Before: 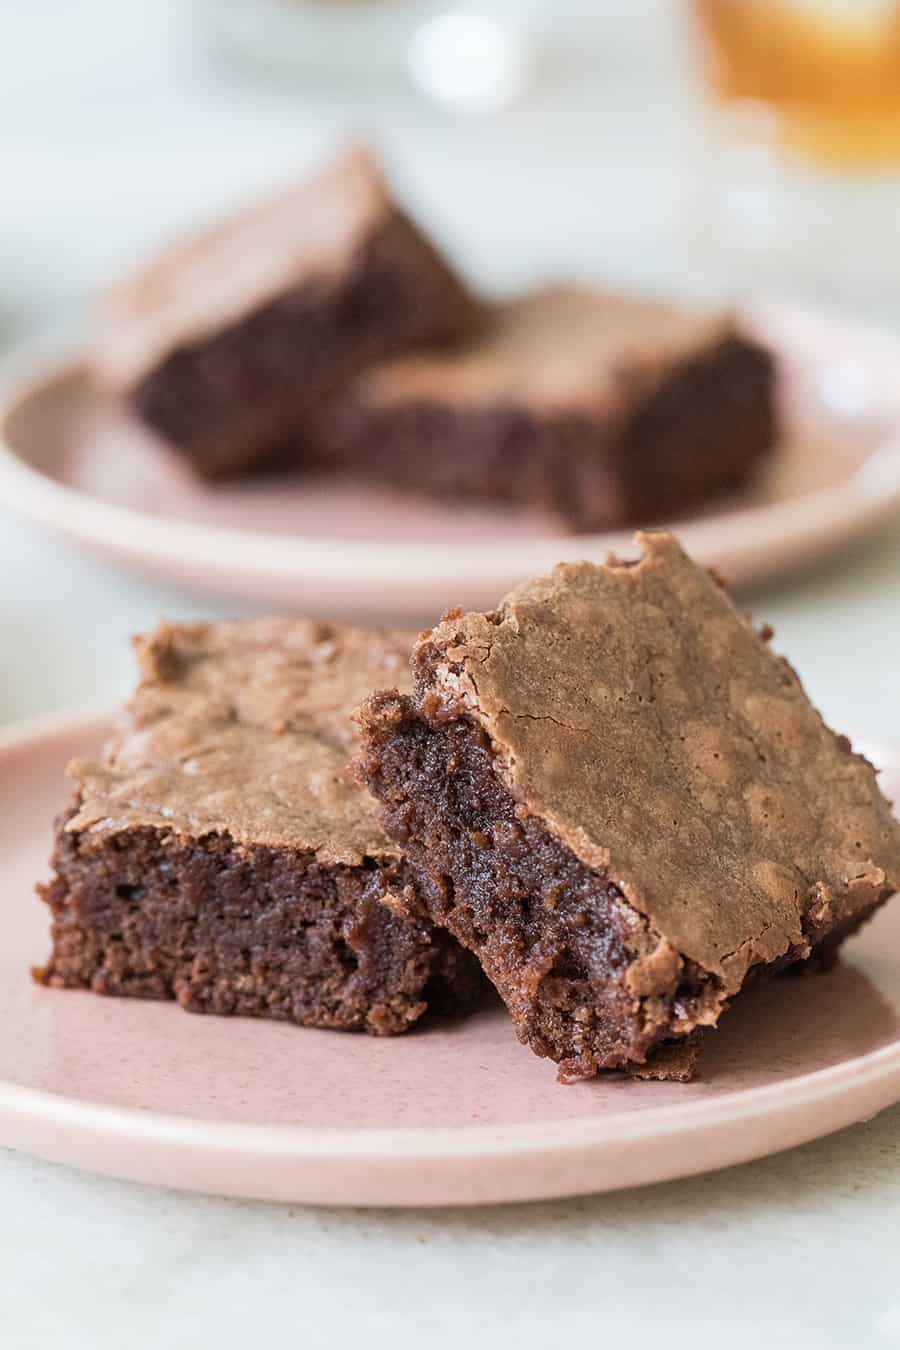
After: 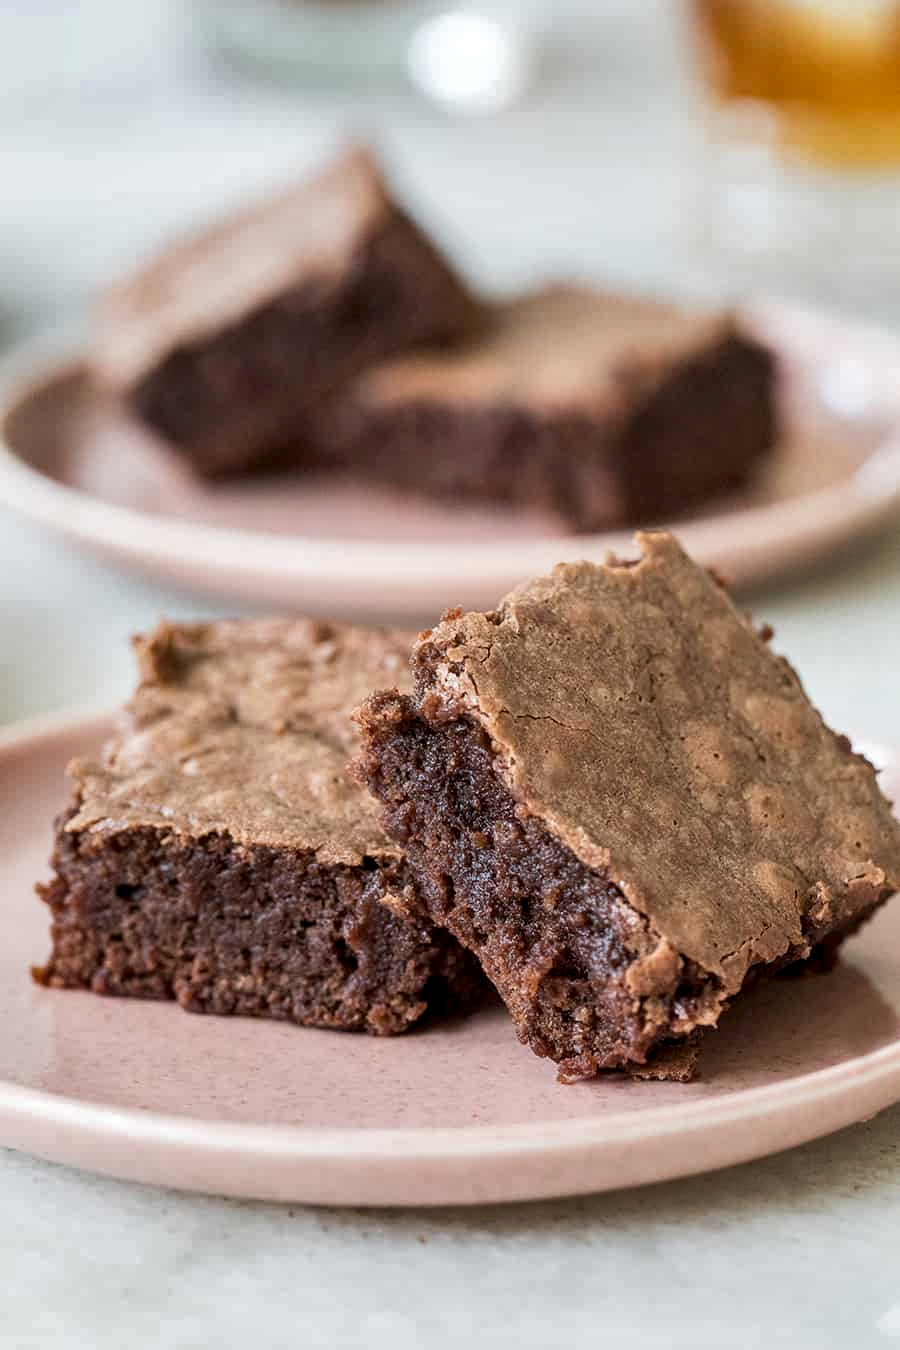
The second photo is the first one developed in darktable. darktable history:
local contrast: shadows 96%, midtone range 0.494
shadows and highlights: highlights color adjustment 53.22%, low approximation 0.01, soften with gaussian
